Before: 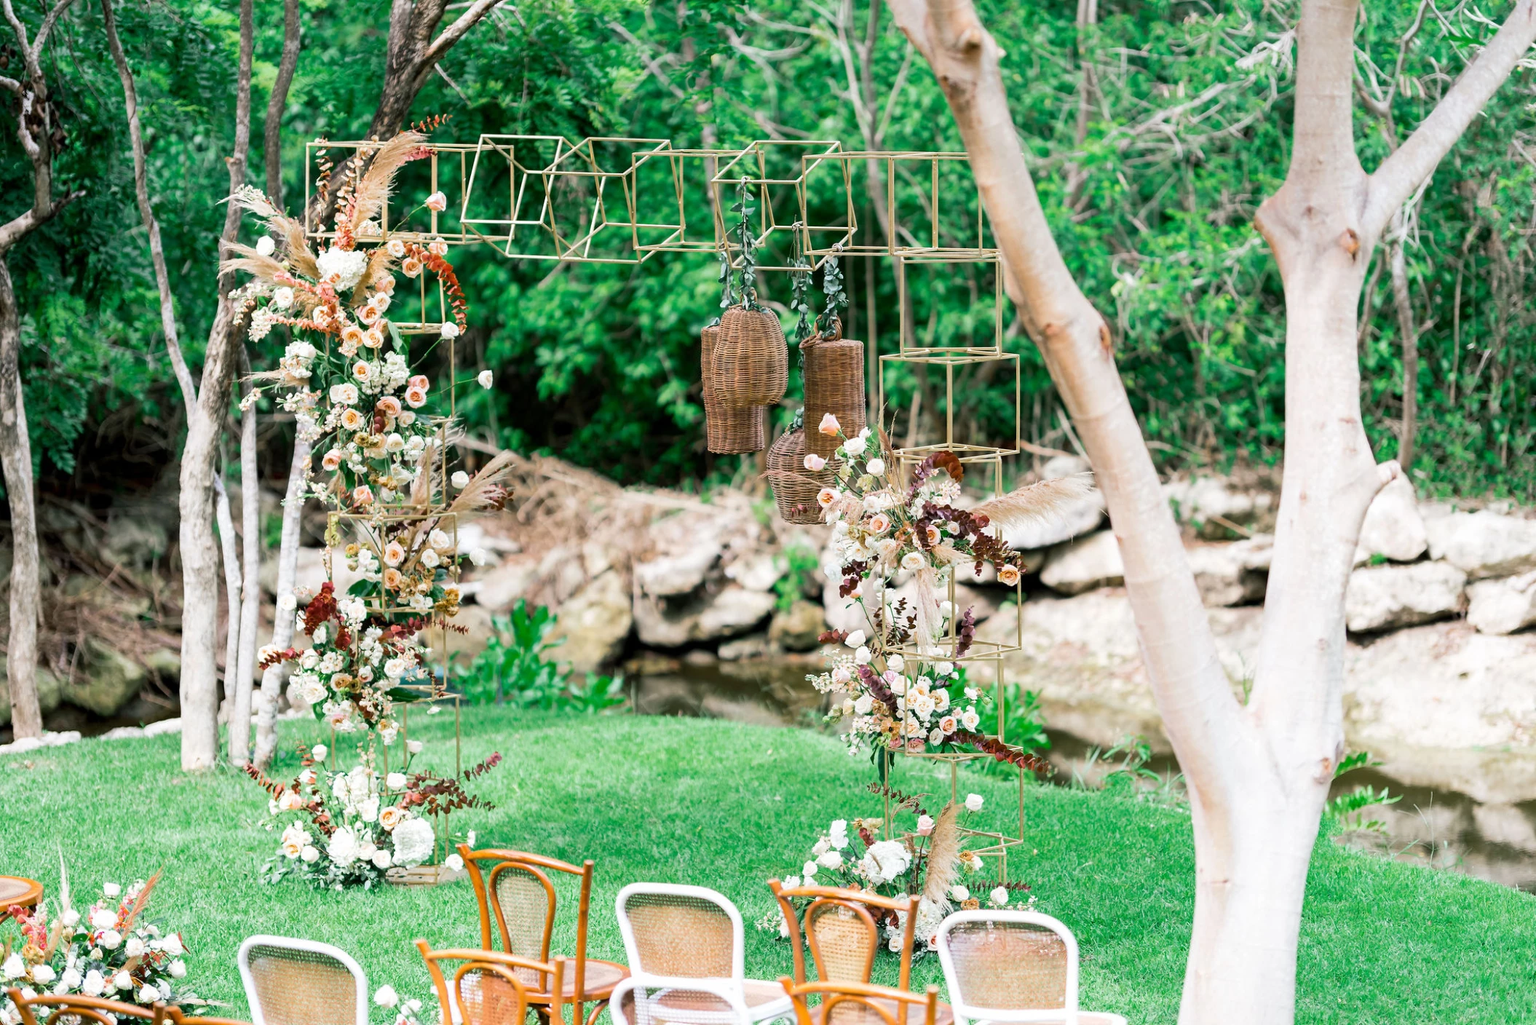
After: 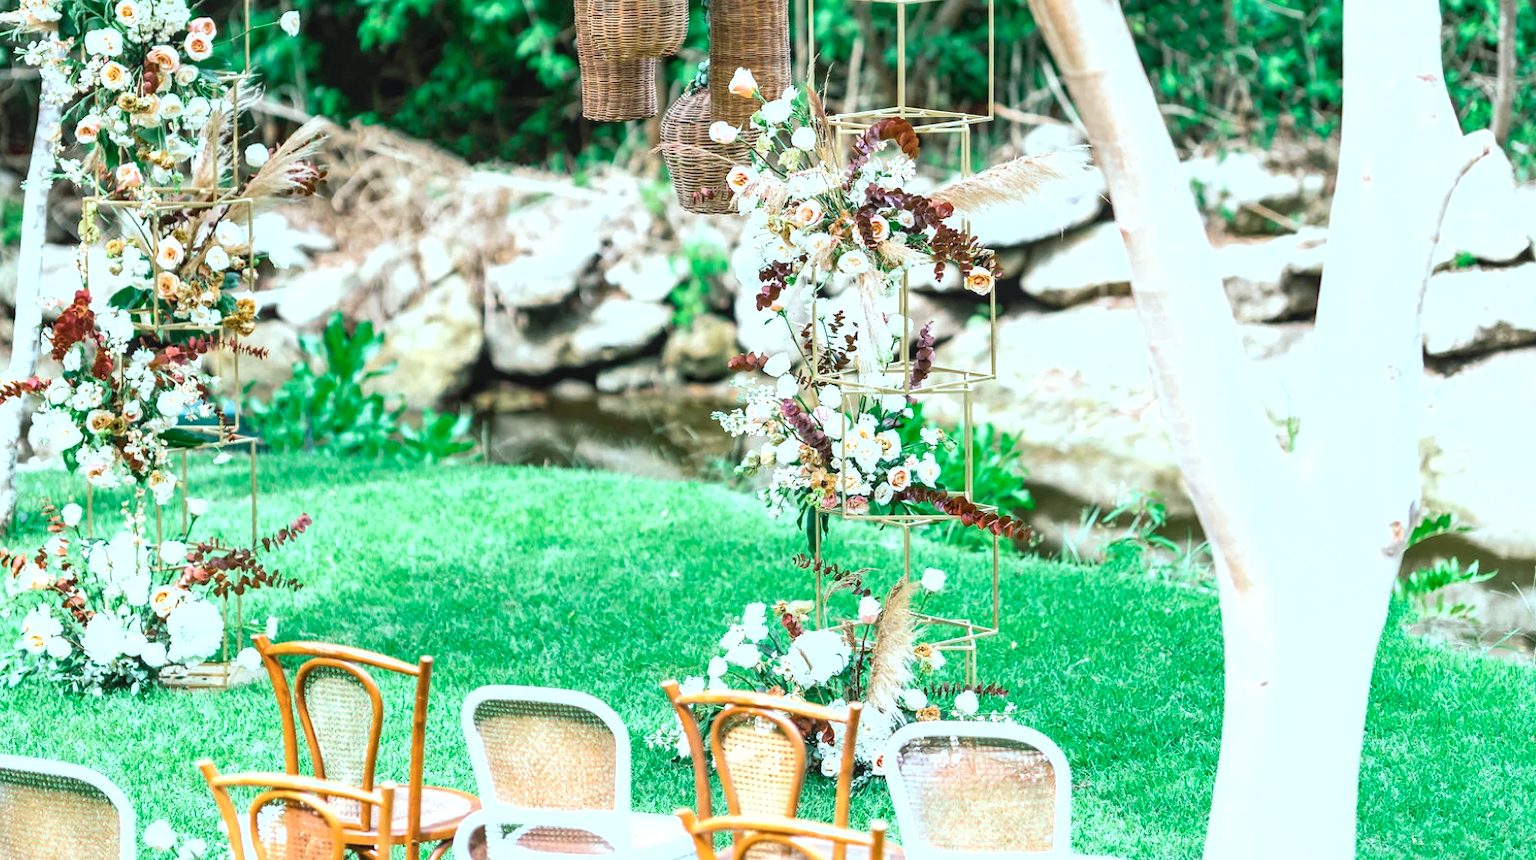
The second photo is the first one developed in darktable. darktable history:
exposure: black level correction 0, exposure 0.695 EV, compensate highlight preservation false
shadows and highlights: shadows 19.94, highlights -20.43, soften with gaussian
local contrast: on, module defaults
contrast brightness saturation: contrast -0.097, saturation -0.082
crop and rotate: left 17.268%, top 35.32%, right 6.725%, bottom 0.896%
color correction: highlights a* -10.22, highlights b* -9.84
color balance rgb: perceptual saturation grading › global saturation 0.986%, global vibrance 20%
